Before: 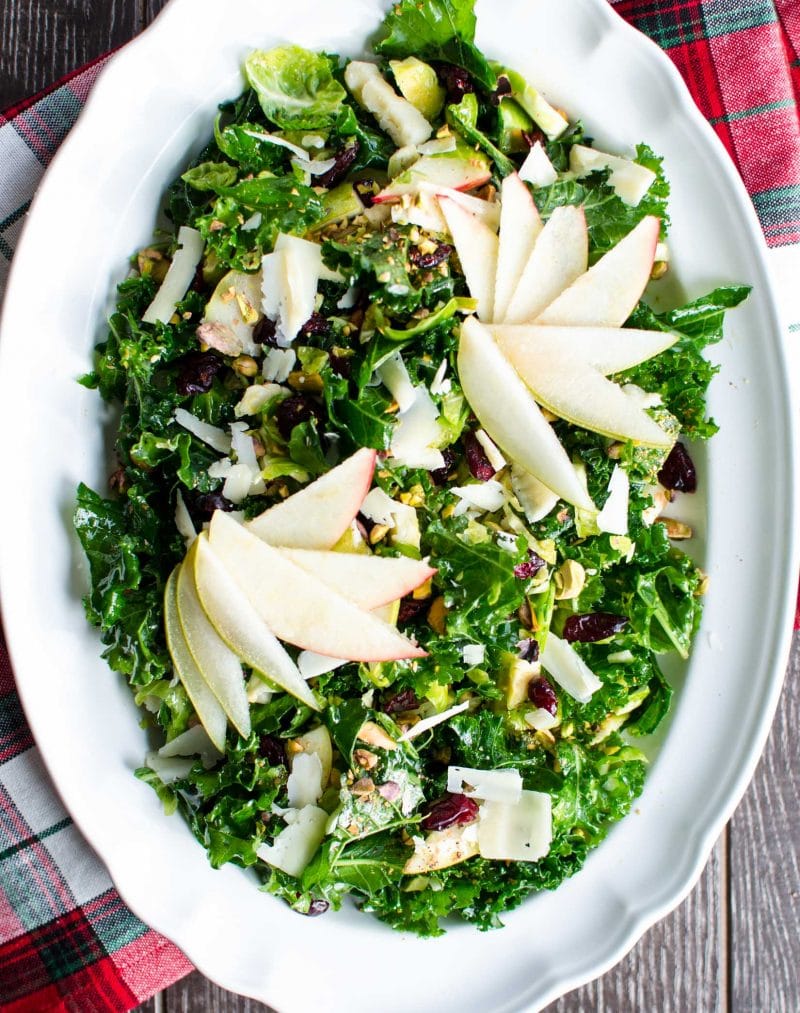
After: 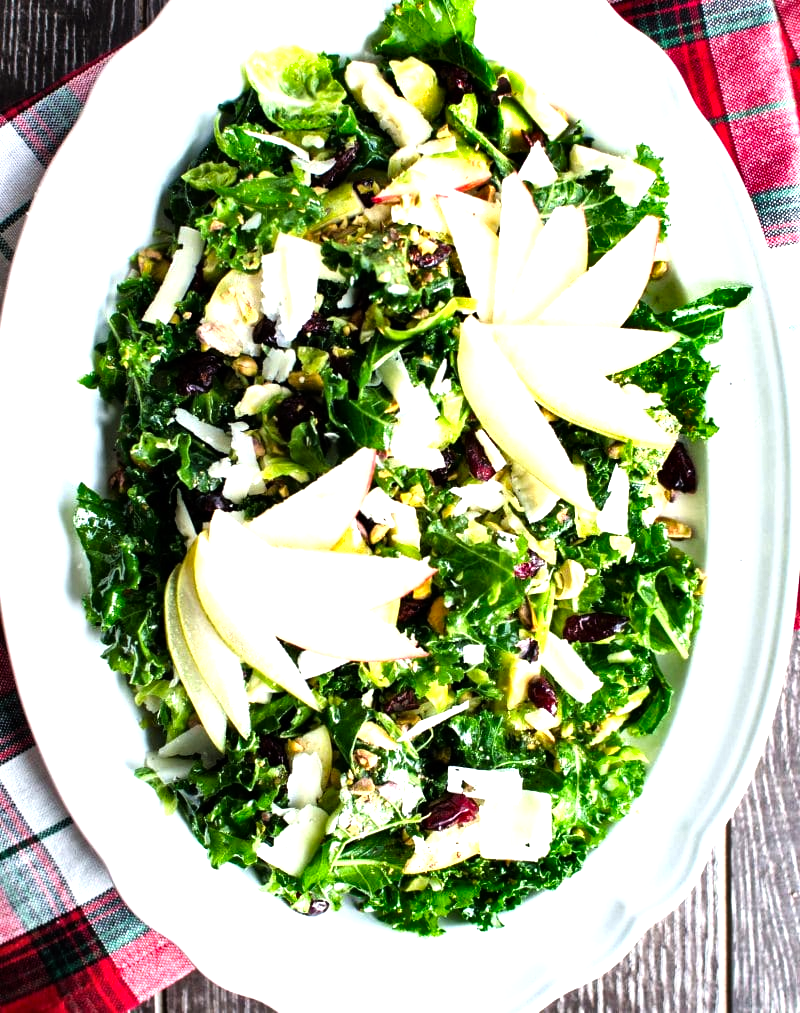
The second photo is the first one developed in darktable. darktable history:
color correction: highlights b* 0.043
tone equalizer: -8 EV -1.12 EV, -7 EV -1 EV, -6 EV -0.888 EV, -5 EV -0.585 EV, -3 EV 0.588 EV, -2 EV 0.87 EV, -1 EV 1.01 EV, +0 EV 1.06 EV
exposure: exposure -0.051 EV, compensate exposure bias true, compensate highlight preservation false
shadows and highlights: shadows -88.94, highlights -36.24, soften with gaussian
